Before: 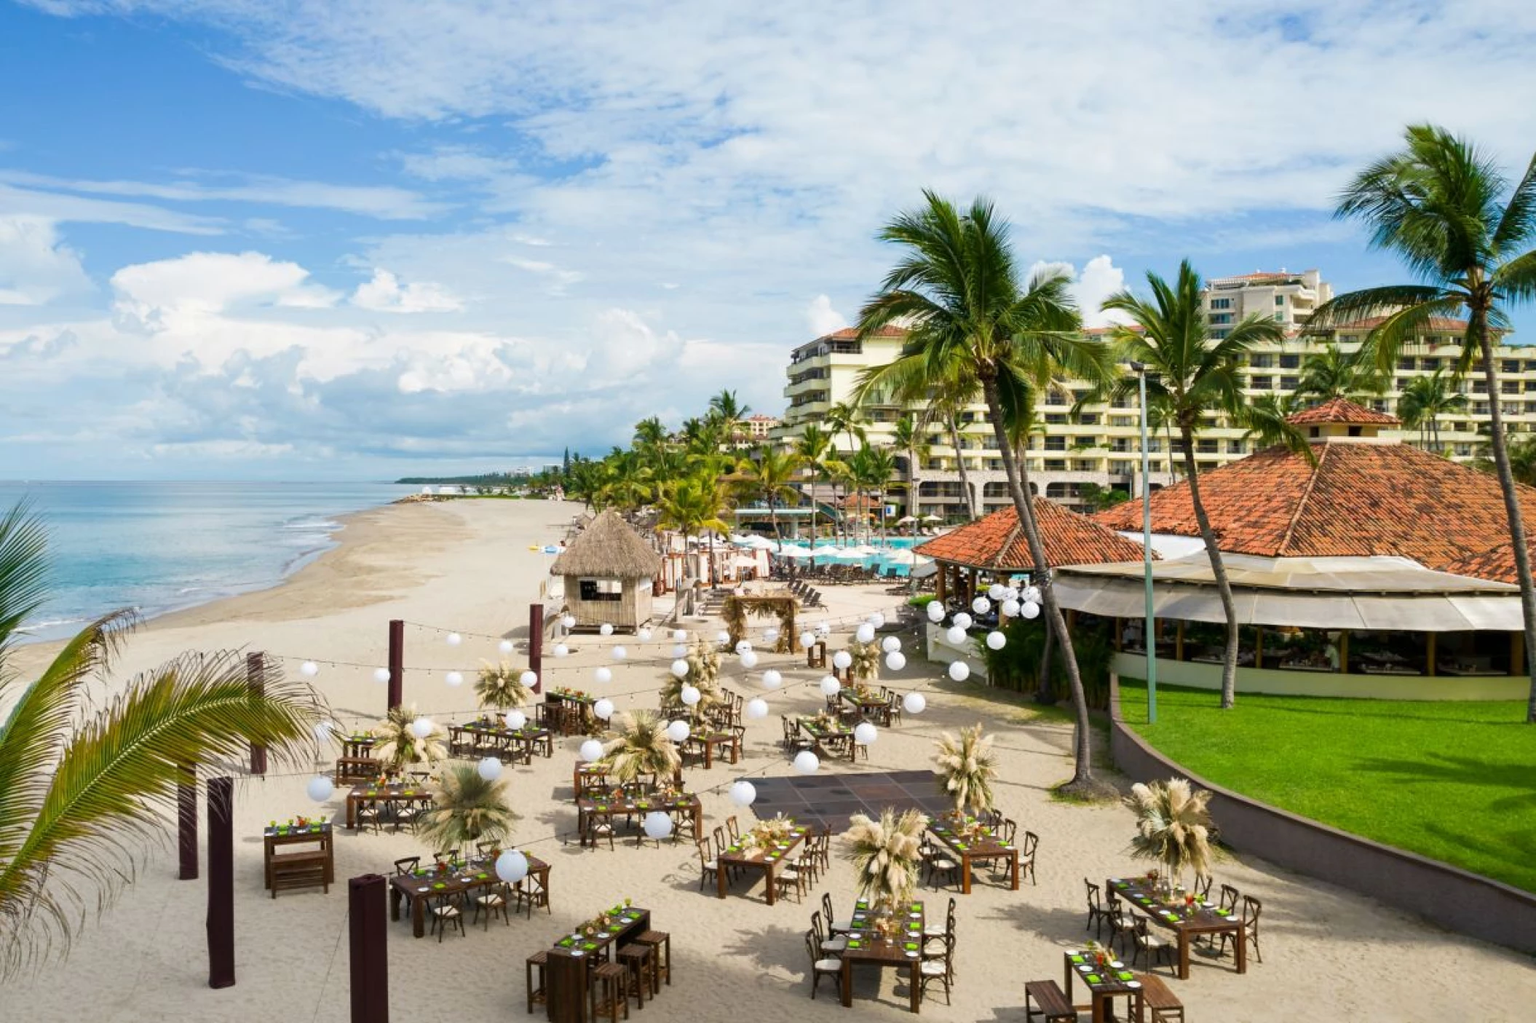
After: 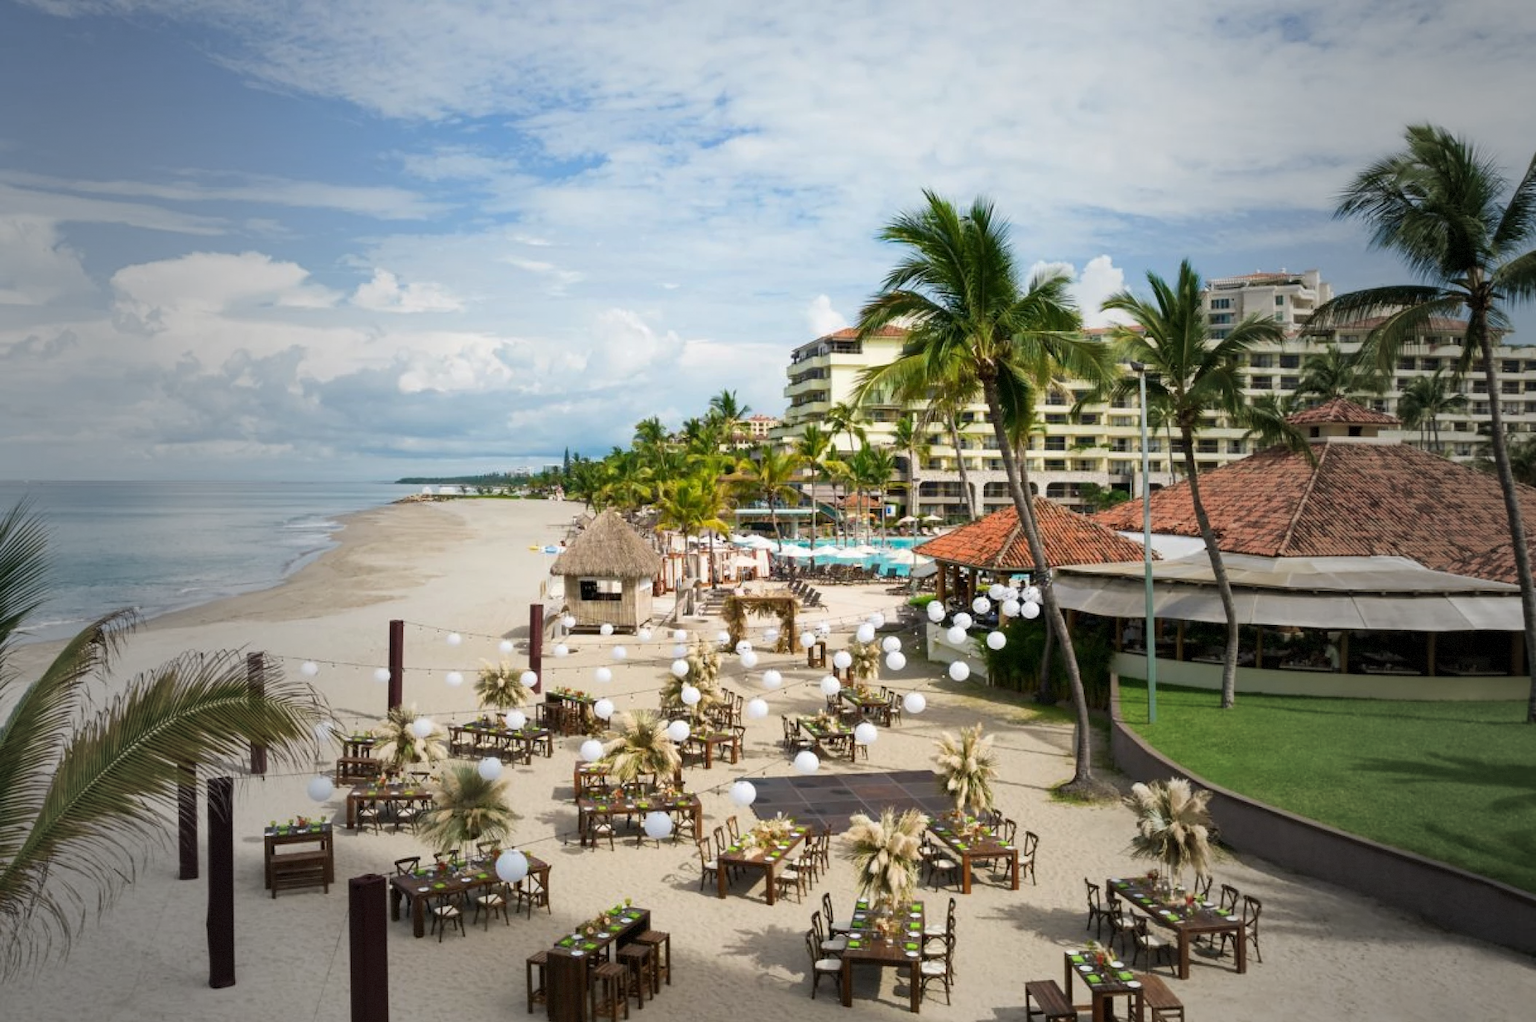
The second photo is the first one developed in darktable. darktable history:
vignetting: fall-off start 19.16%, fall-off radius 137.63%, width/height ratio 0.621, shape 0.585, dithering 8-bit output
